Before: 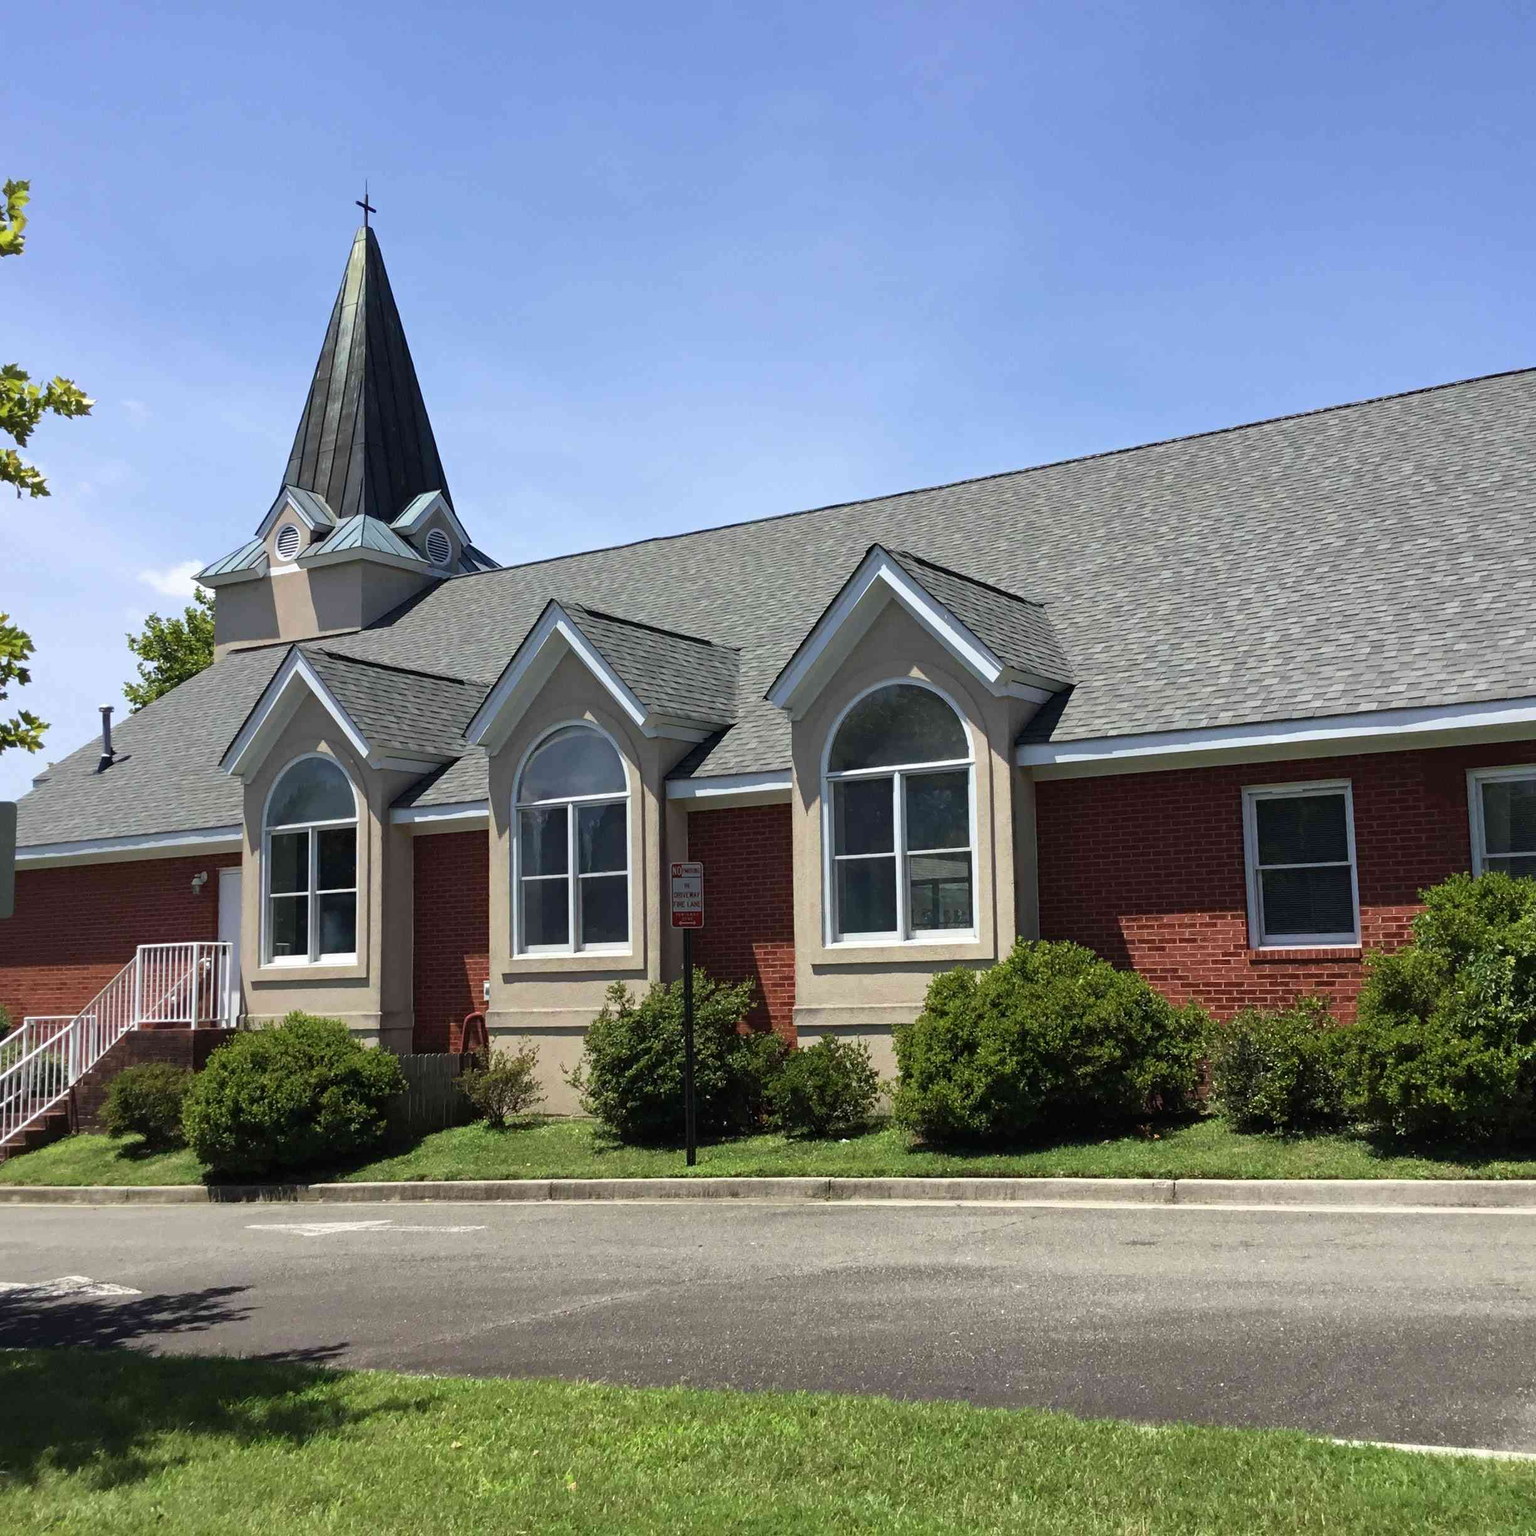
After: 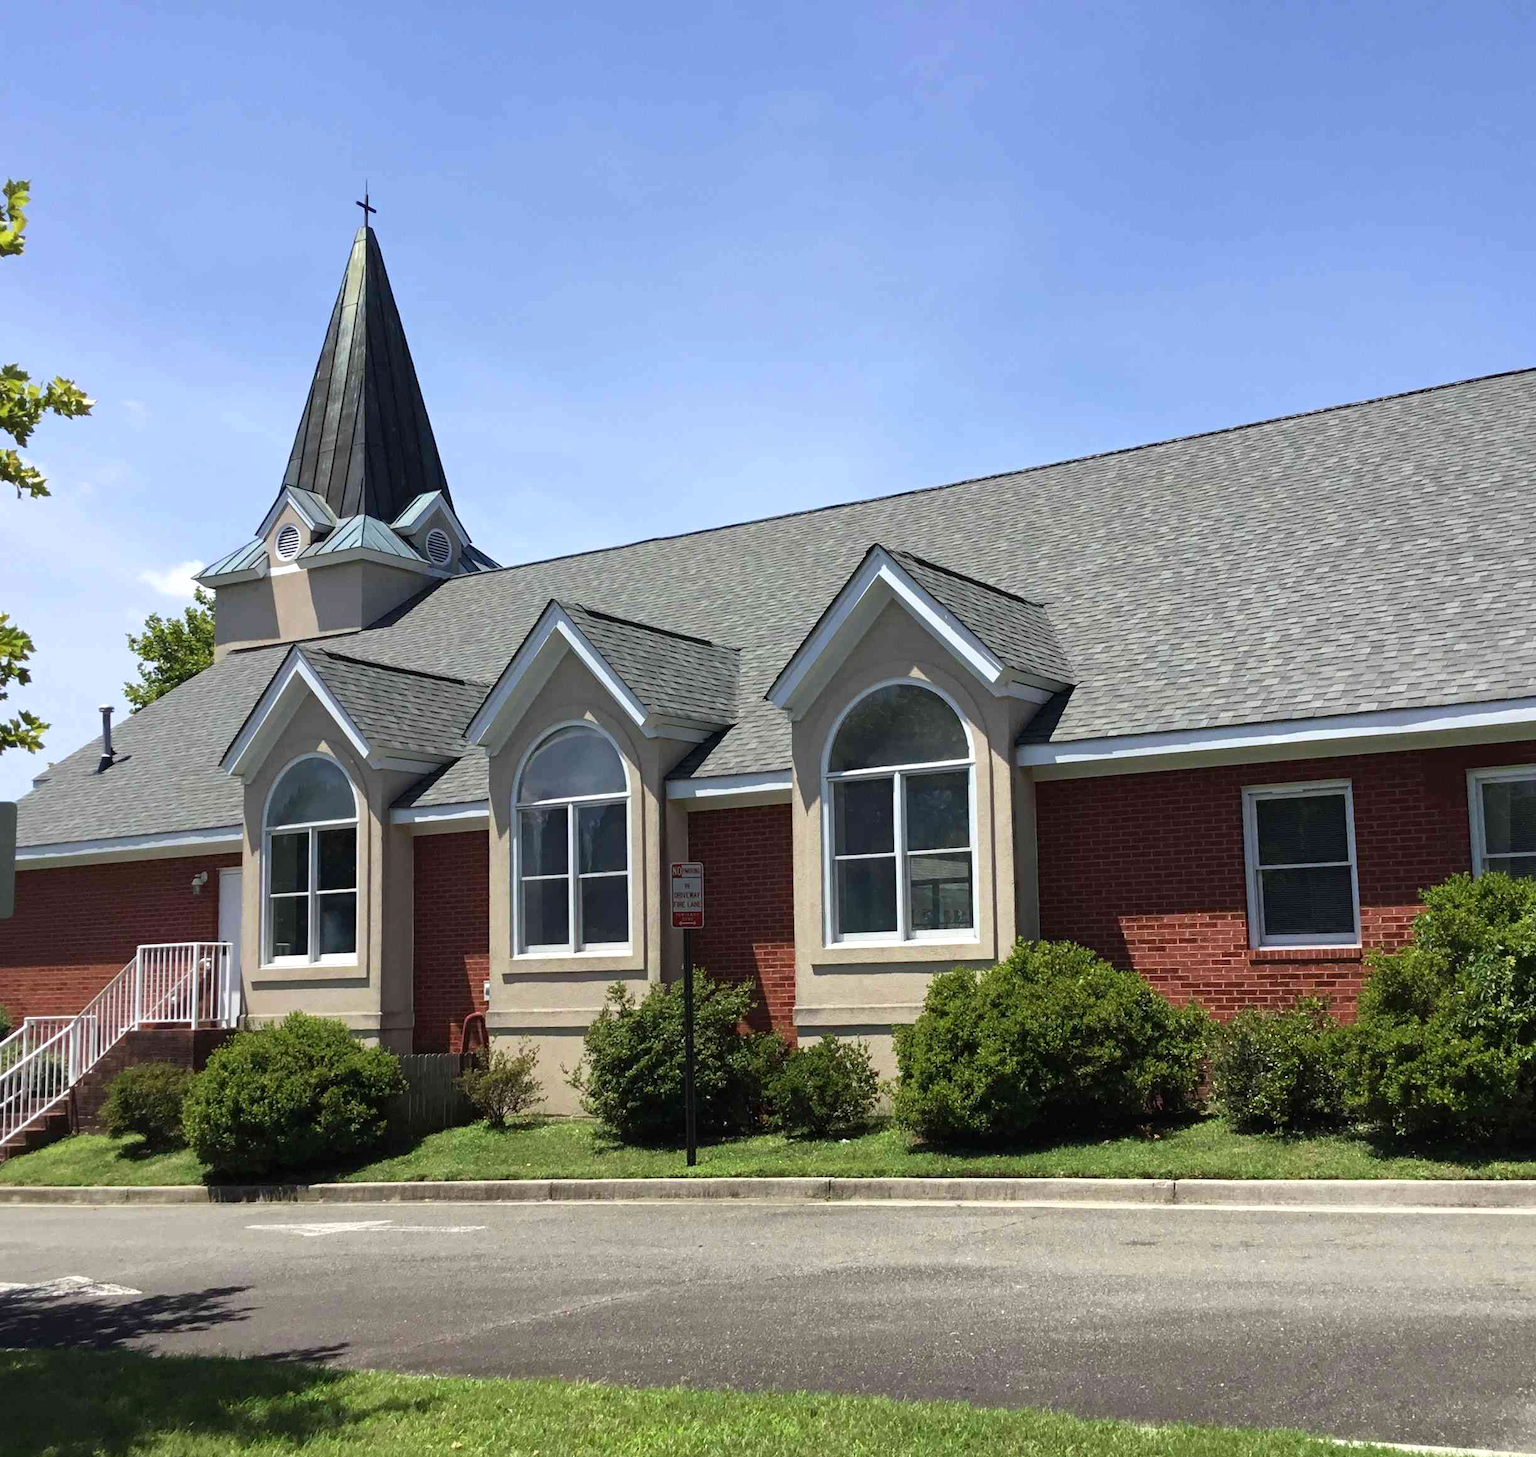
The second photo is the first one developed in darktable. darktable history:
exposure: exposure 0.127 EV, compensate highlight preservation false
crop and rotate: top 0%, bottom 5.097%
